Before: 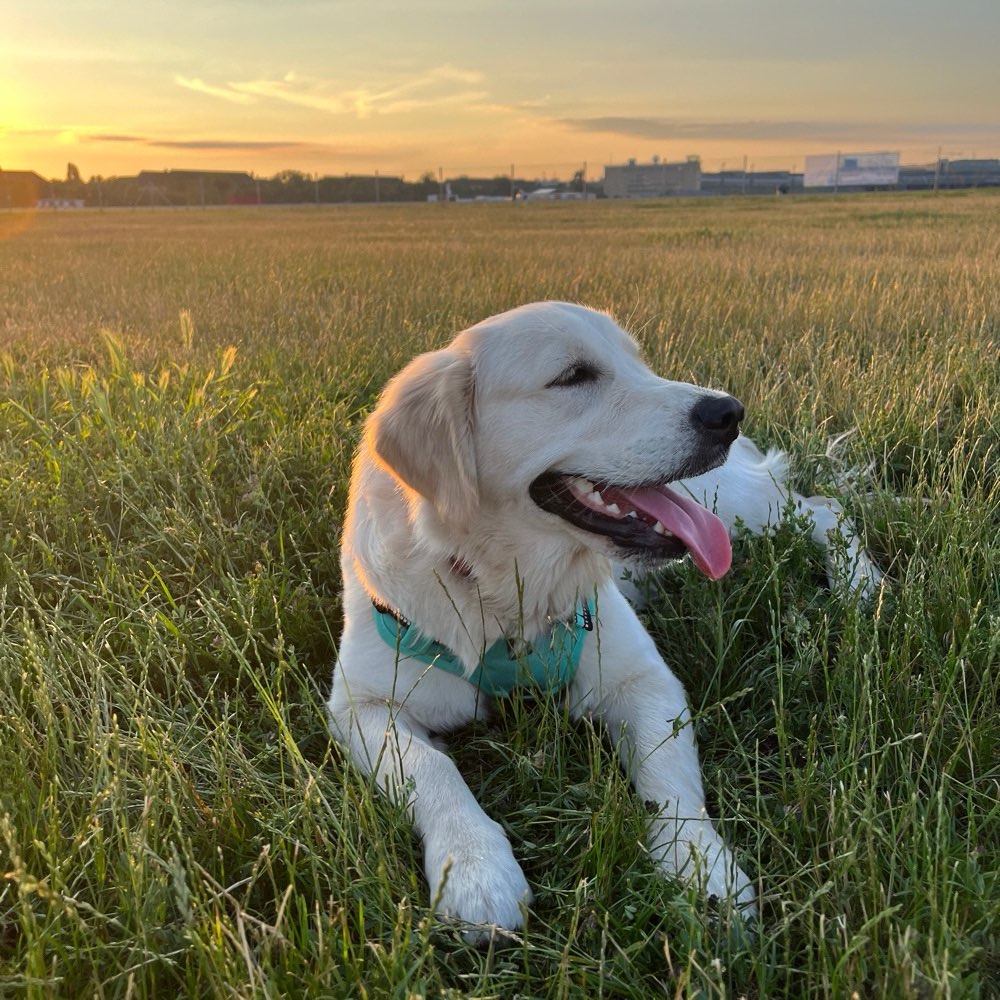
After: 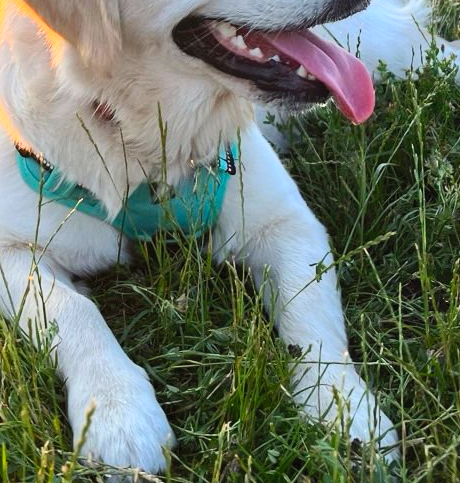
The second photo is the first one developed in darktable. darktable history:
contrast brightness saturation: contrast 0.236, brightness 0.246, saturation 0.377
crop: left 35.732%, top 45.686%, right 18.19%, bottom 5.923%
